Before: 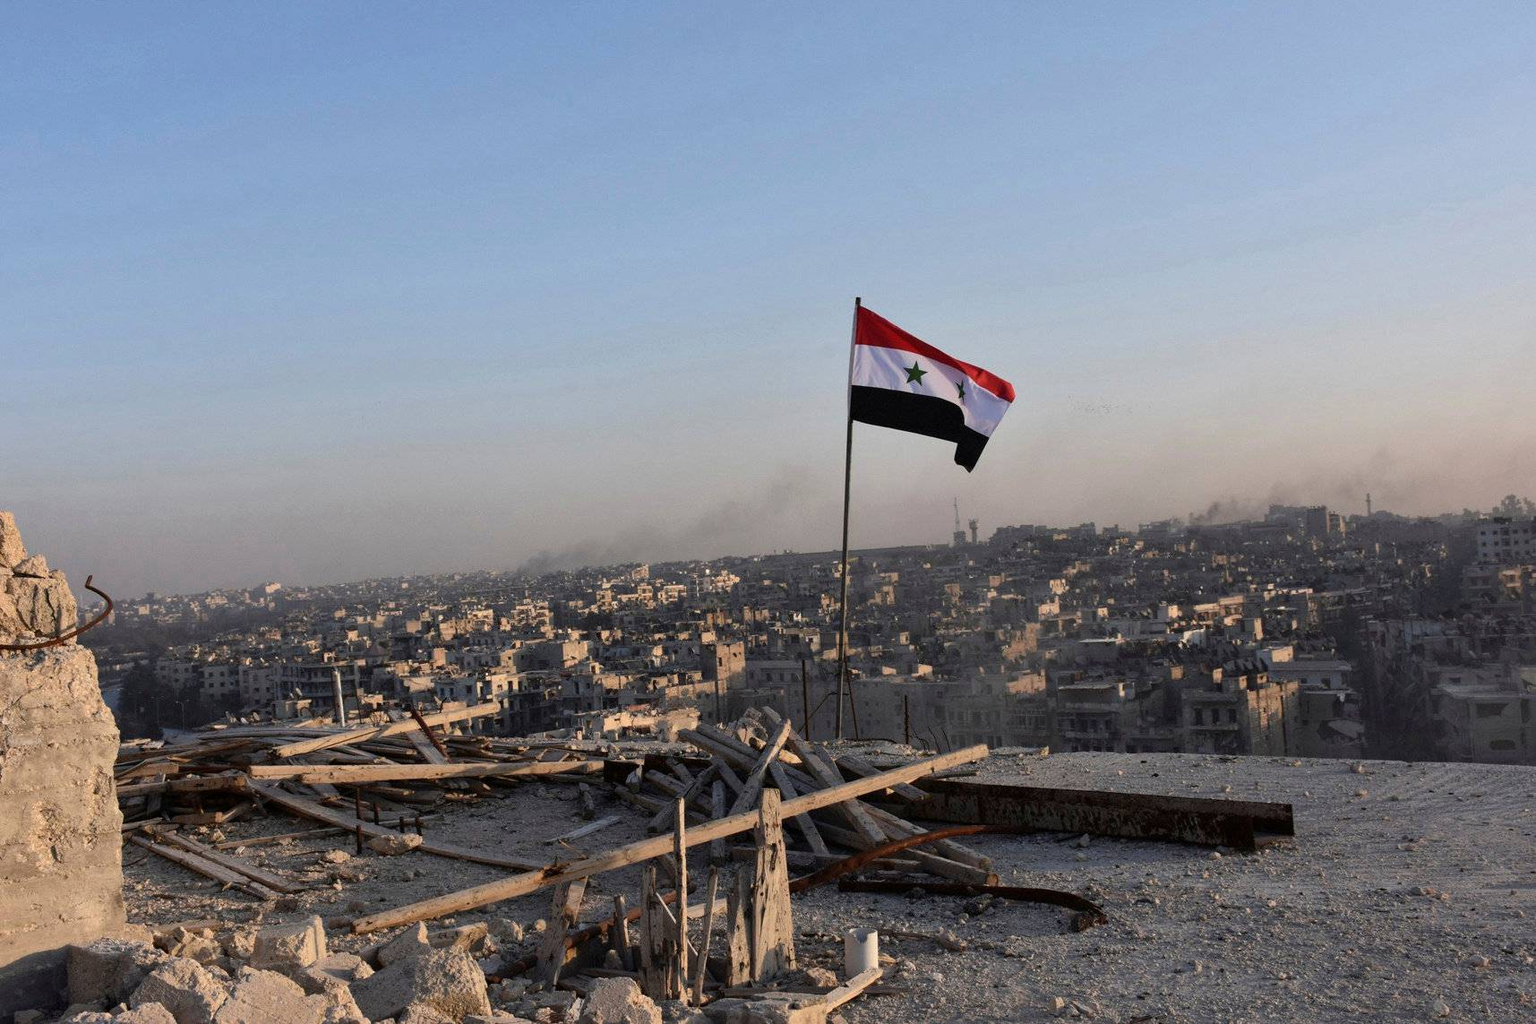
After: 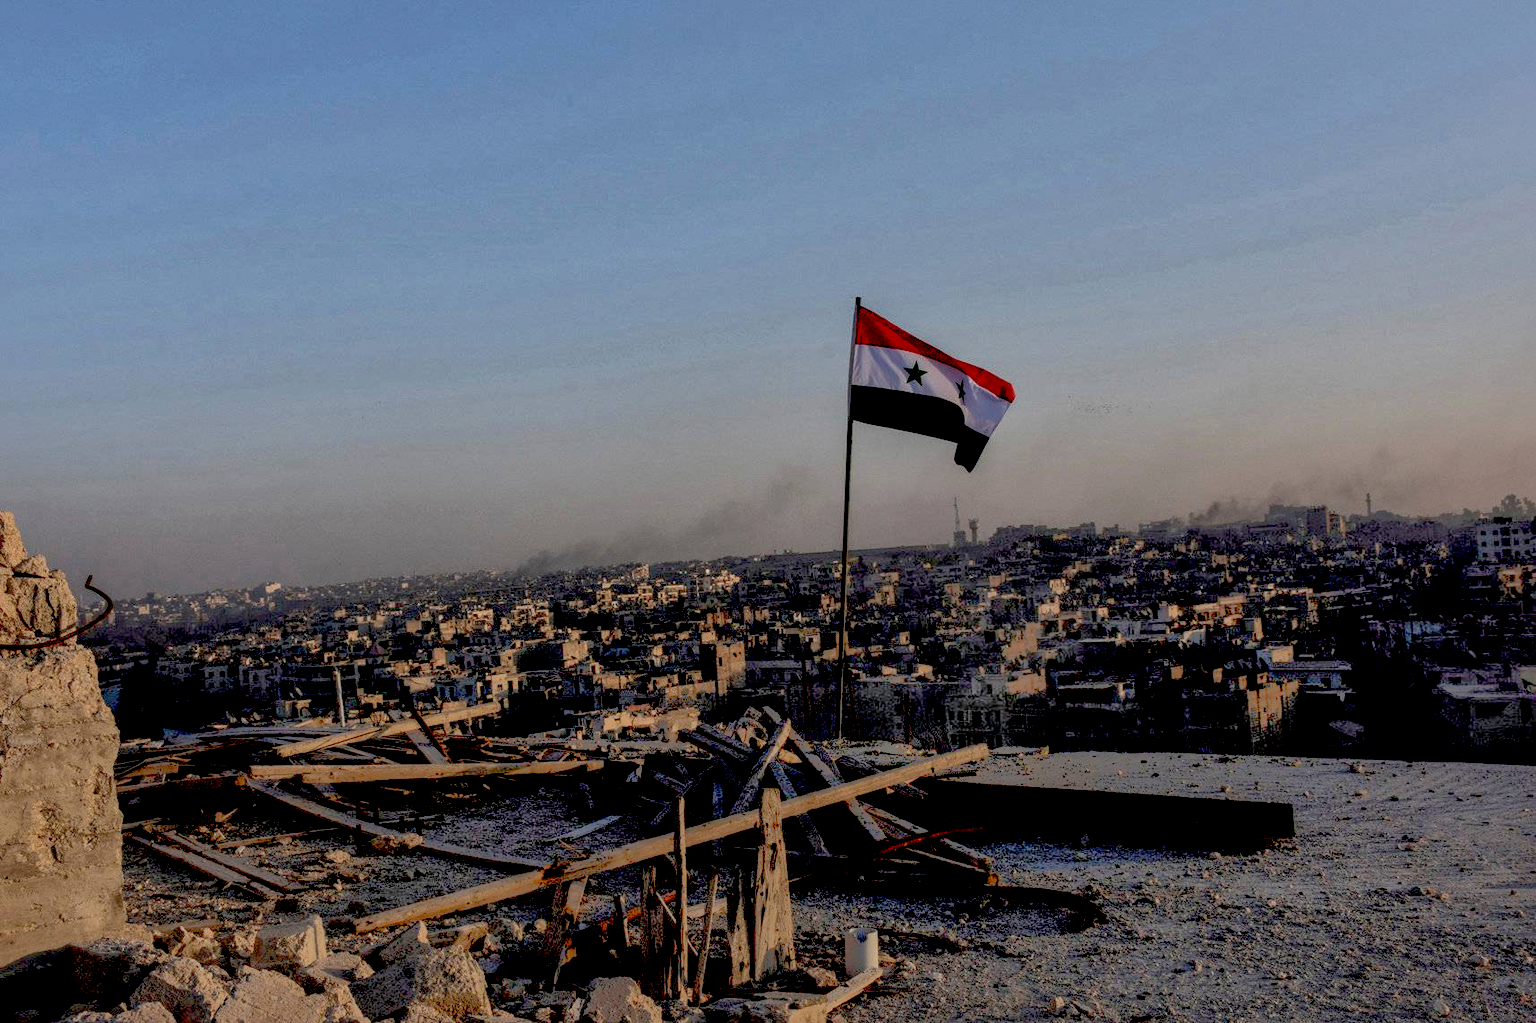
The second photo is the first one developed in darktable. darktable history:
local contrast: detail 130%
exposure: black level correction 0.045, exposure -0.23 EV, compensate highlight preservation false
shadows and highlights: shadows 60.23, highlights -60.05
